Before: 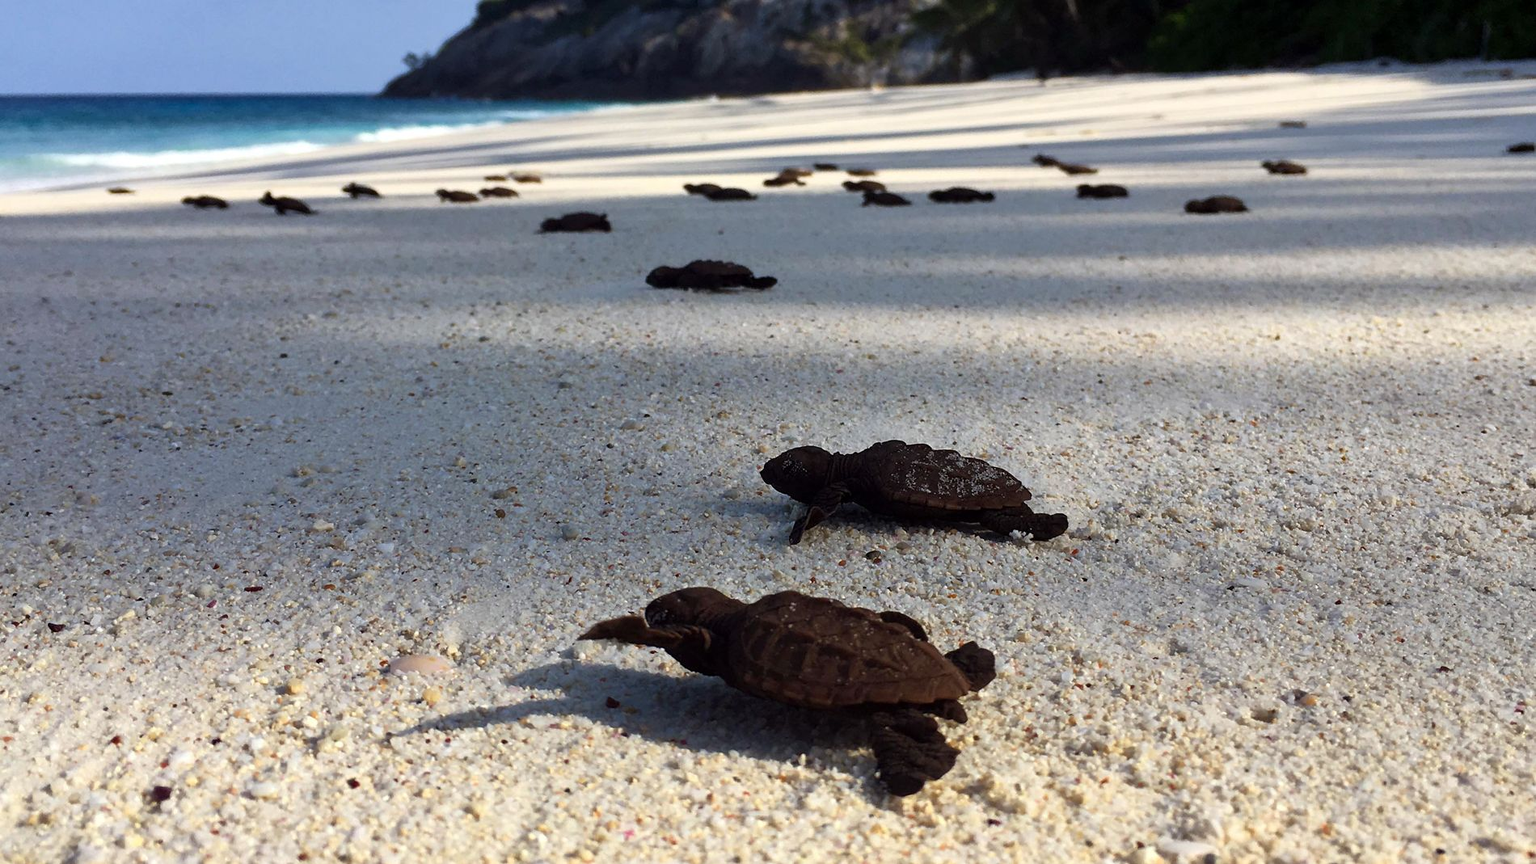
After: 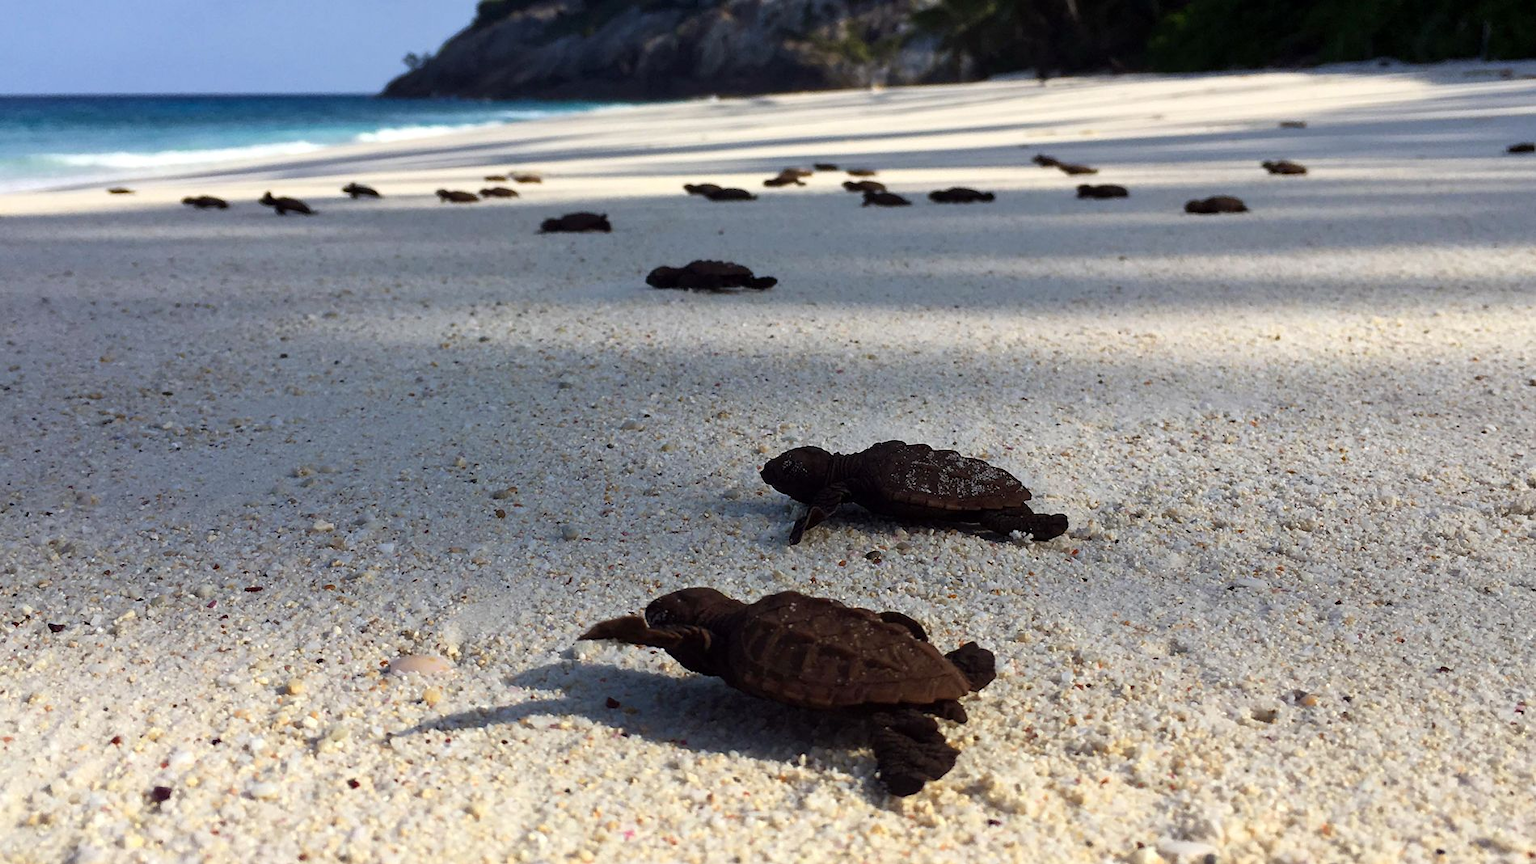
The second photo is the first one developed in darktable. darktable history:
shadows and highlights: radius 92.85, shadows -15.77, white point adjustment 0.184, highlights 33.12, compress 48.24%, soften with gaussian
